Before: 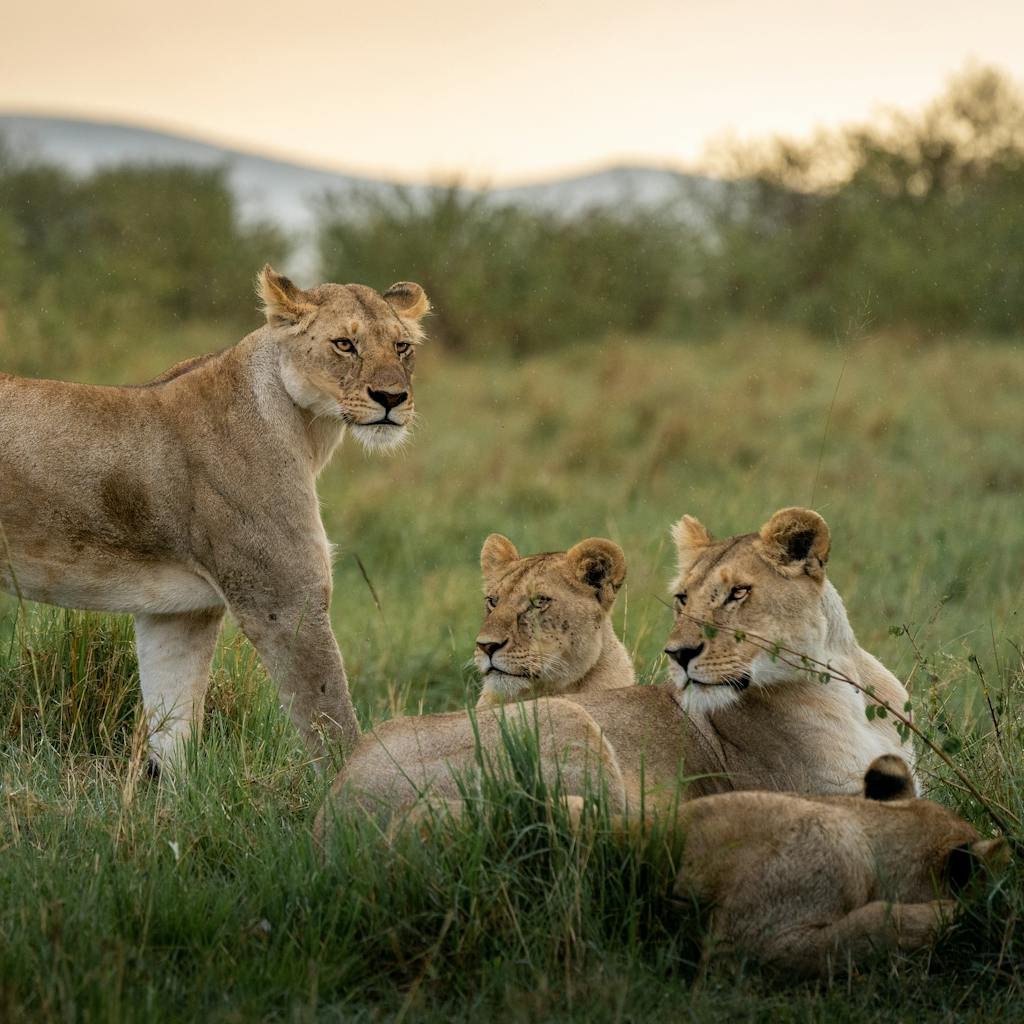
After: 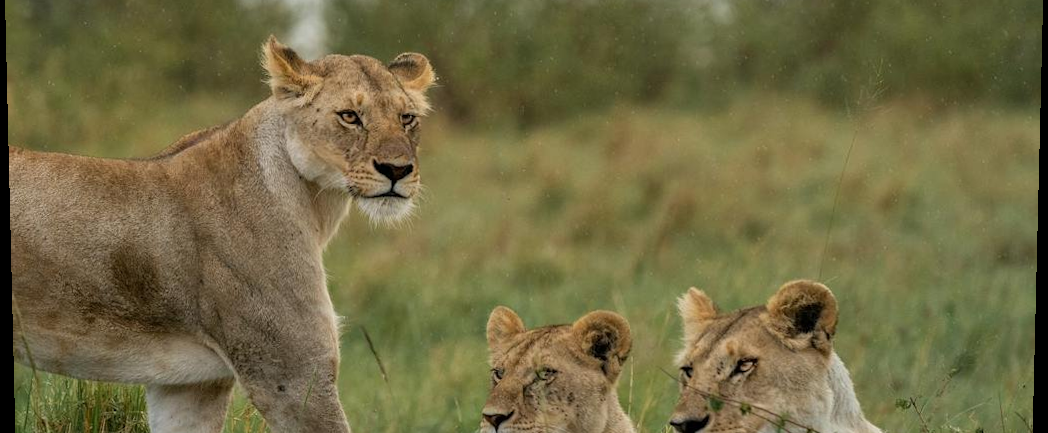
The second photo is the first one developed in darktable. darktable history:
rotate and perspective: lens shift (vertical) 0.048, lens shift (horizontal) -0.024, automatic cropping off
crop and rotate: top 23.84%, bottom 34.294%
